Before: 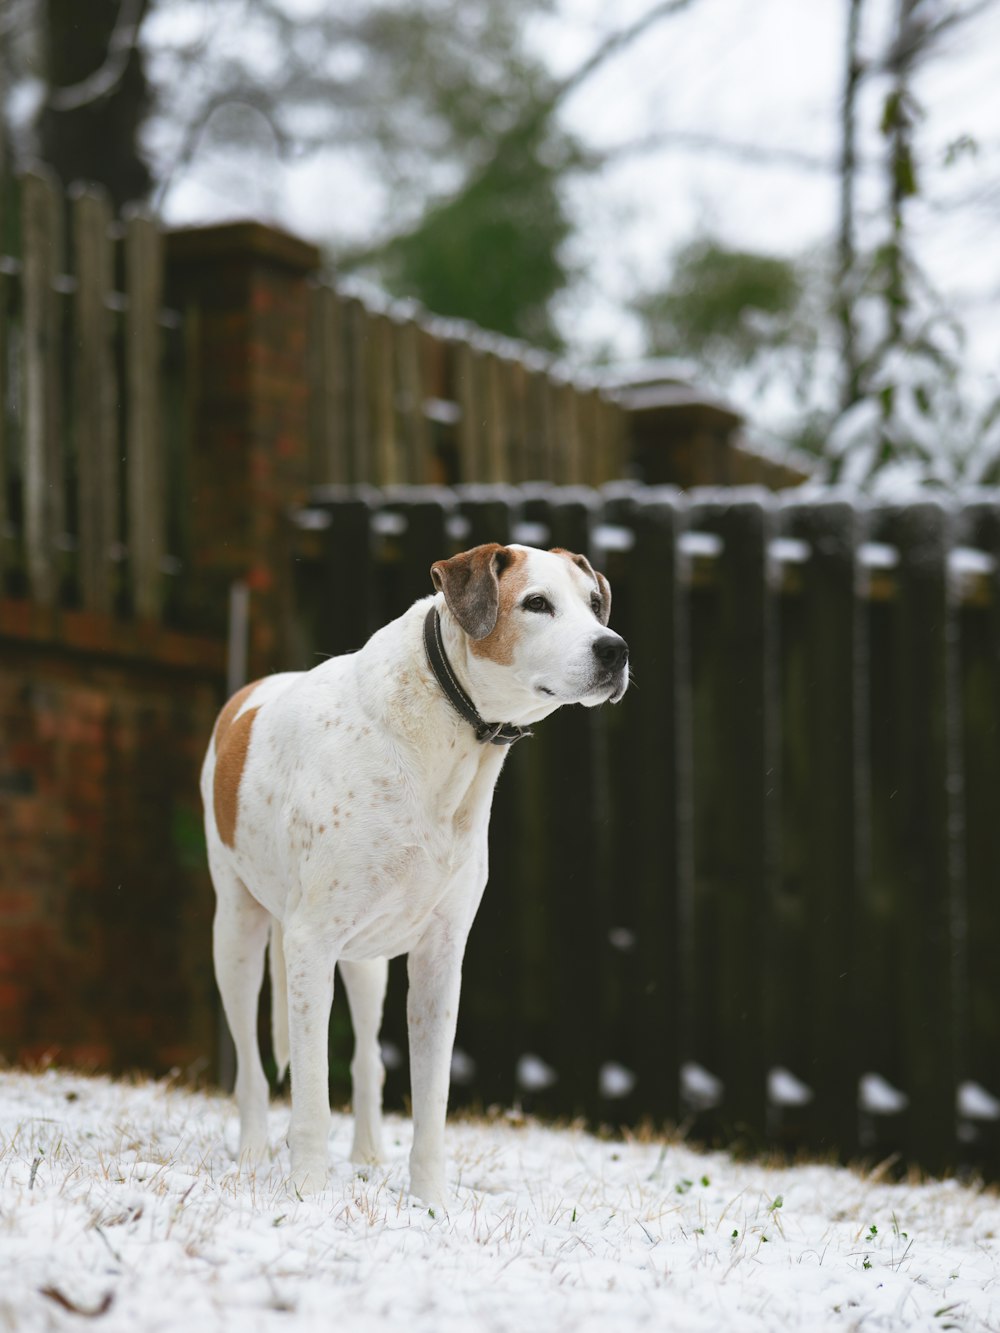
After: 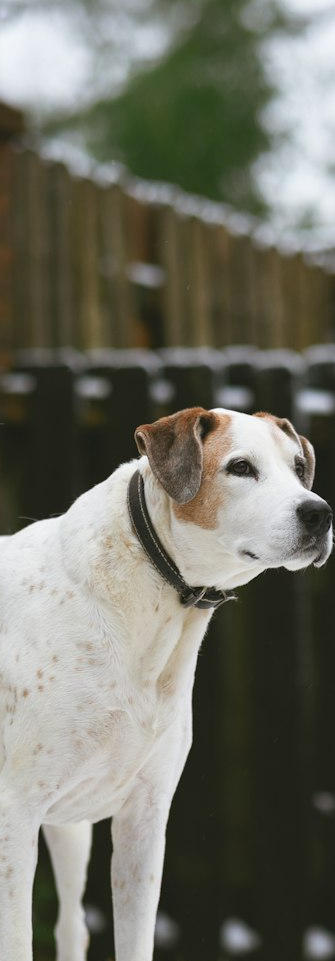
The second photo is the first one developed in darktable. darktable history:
crop and rotate: left 29.638%, top 10.21%, right 36.771%, bottom 17.649%
